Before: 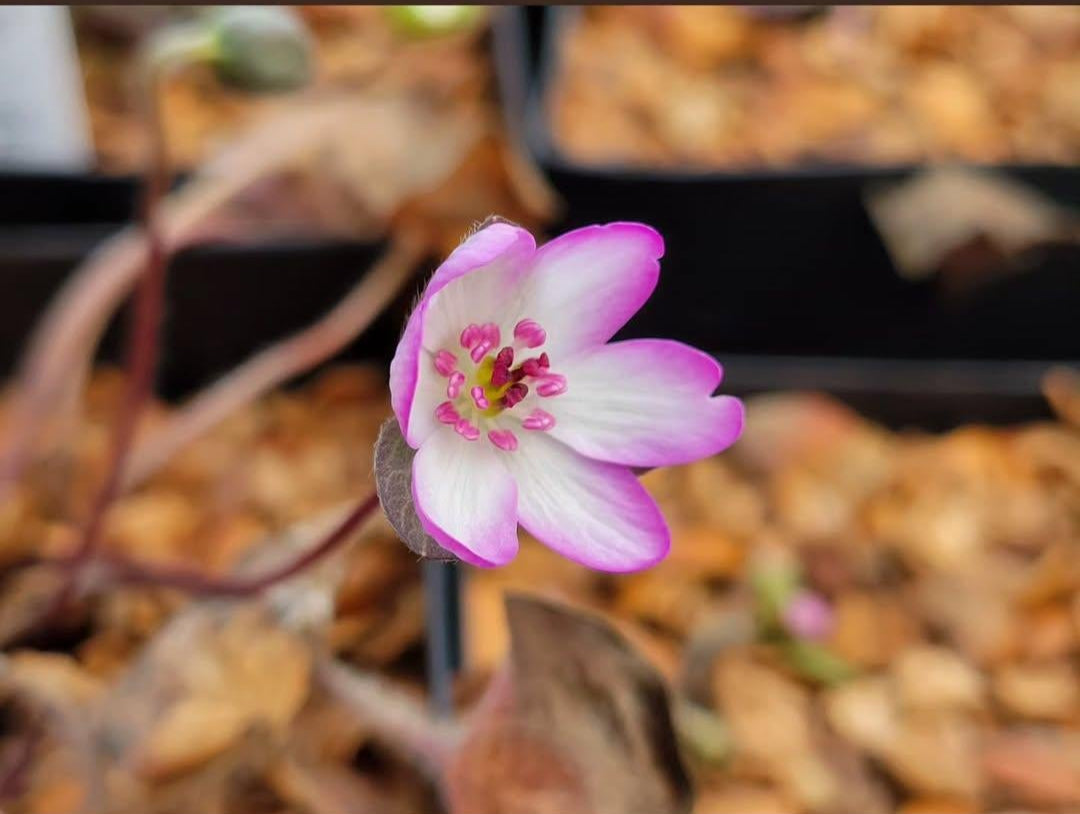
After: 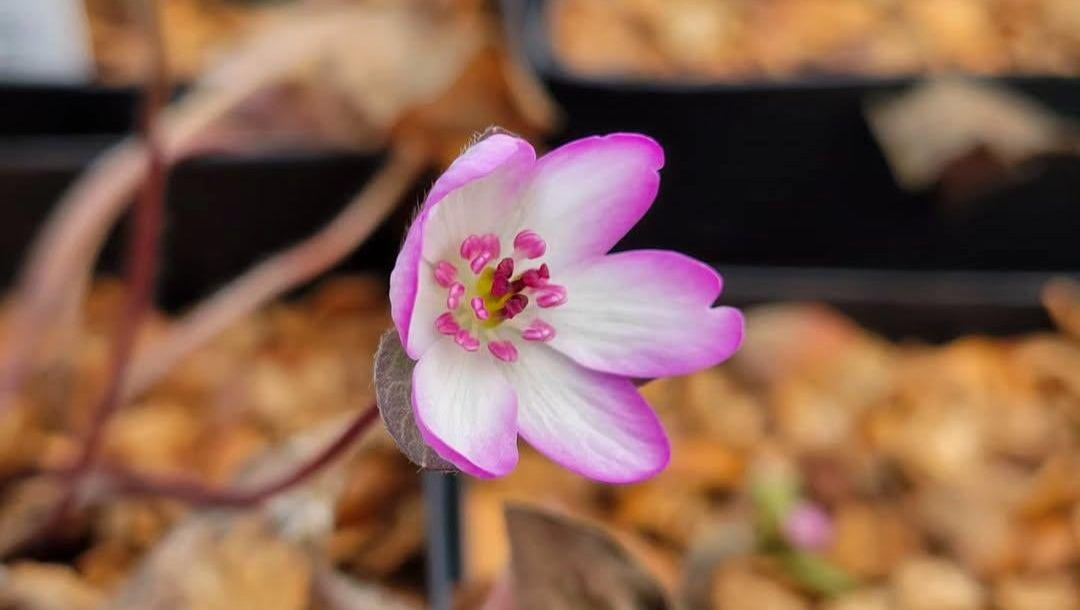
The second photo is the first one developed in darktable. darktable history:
crop: top 11.045%, bottom 13.919%
shadows and highlights: shadows 20.9, highlights -81.23, soften with gaussian
